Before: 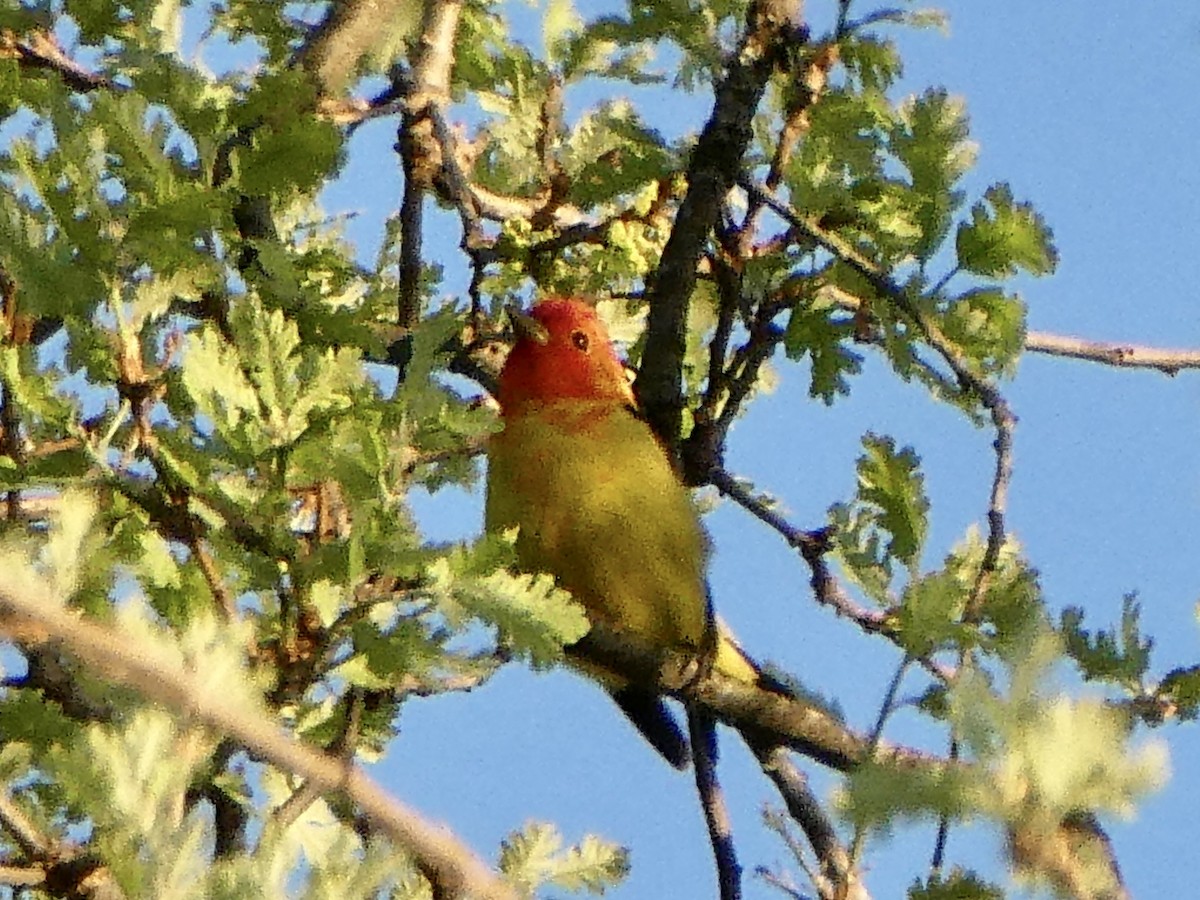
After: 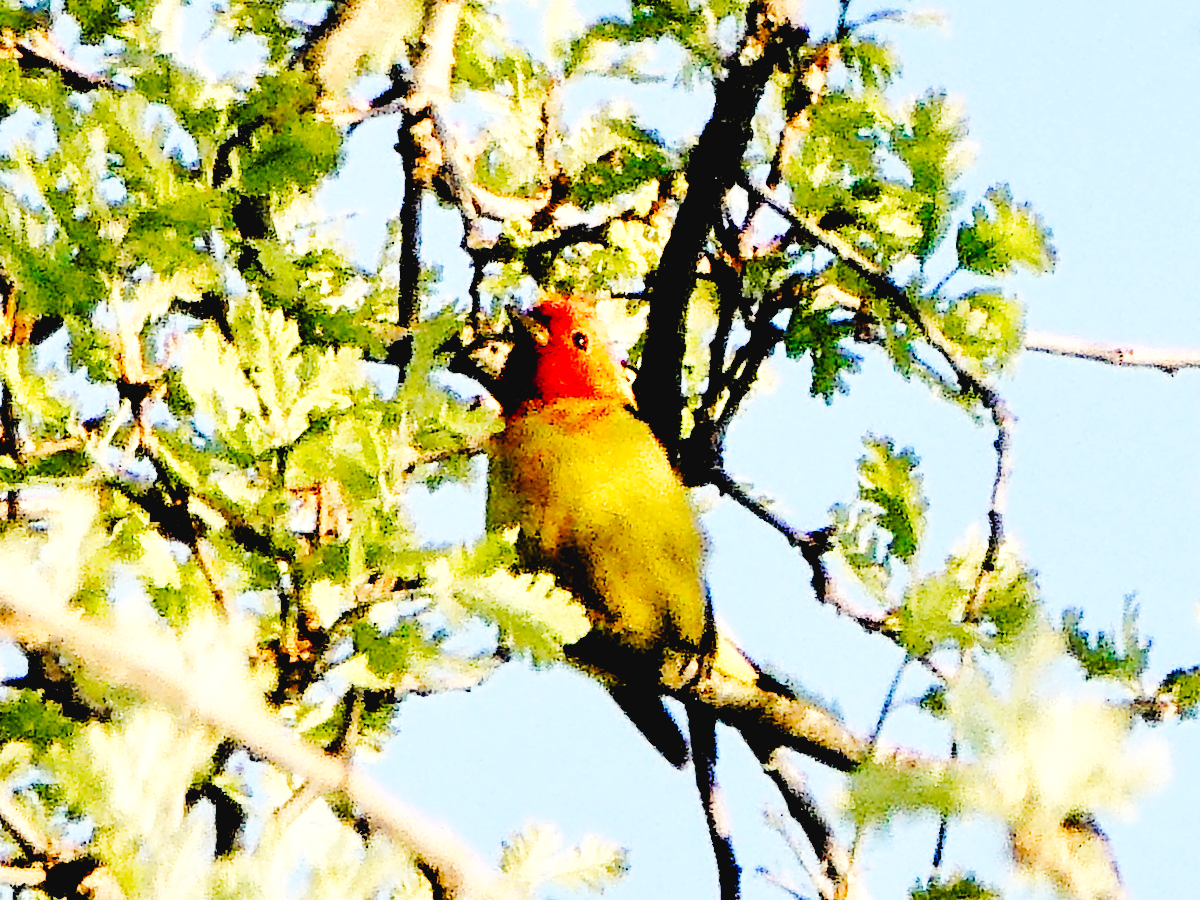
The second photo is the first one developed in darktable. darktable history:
tone curve: curves: ch0 [(0, 0) (0.003, 0.035) (0.011, 0.035) (0.025, 0.035) (0.044, 0.046) (0.069, 0.063) (0.1, 0.084) (0.136, 0.123) (0.177, 0.174) (0.224, 0.232) (0.277, 0.304) (0.335, 0.387) (0.399, 0.476) (0.468, 0.566) (0.543, 0.639) (0.623, 0.714) (0.709, 0.776) (0.801, 0.851) (0.898, 0.921) (1, 1)], preserve colors none
base curve: curves: ch0 [(0, 0.003) (0.001, 0.002) (0.006, 0.004) (0.02, 0.022) (0.048, 0.086) (0.094, 0.234) (0.162, 0.431) (0.258, 0.629) (0.385, 0.8) (0.548, 0.918) (0.751, 0.988) (1, 1)], preserve colors none
rgb levels: levels [[0.029, 0.461, 0.922], [0, 0.5, 1], [0, 0.5, 1]]
